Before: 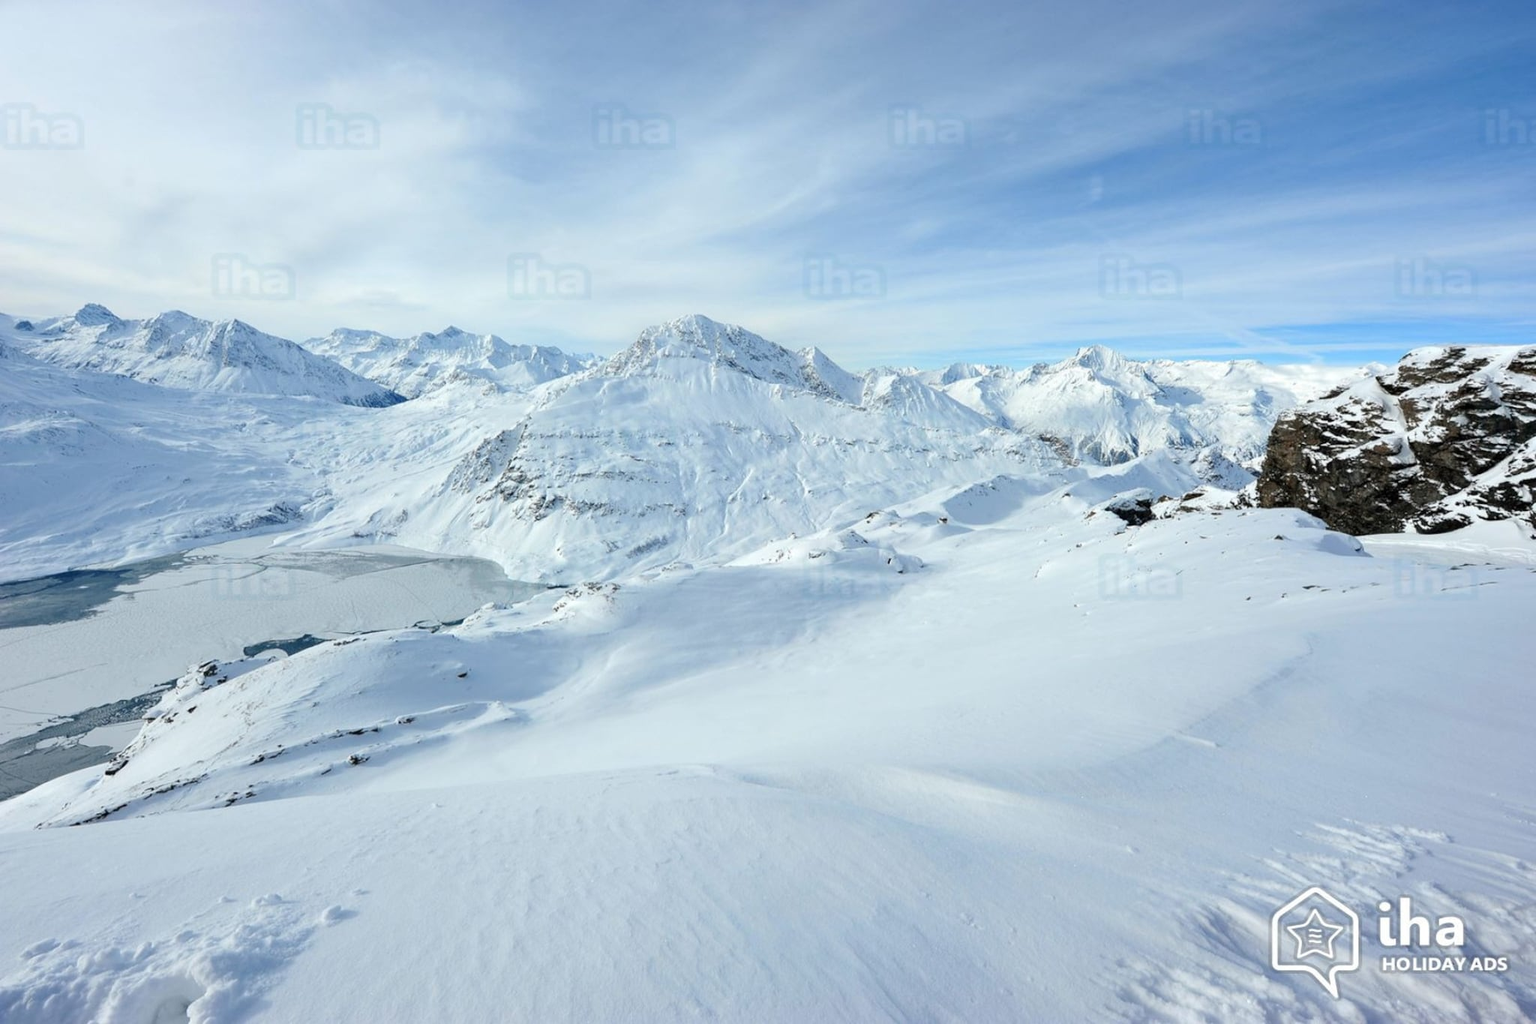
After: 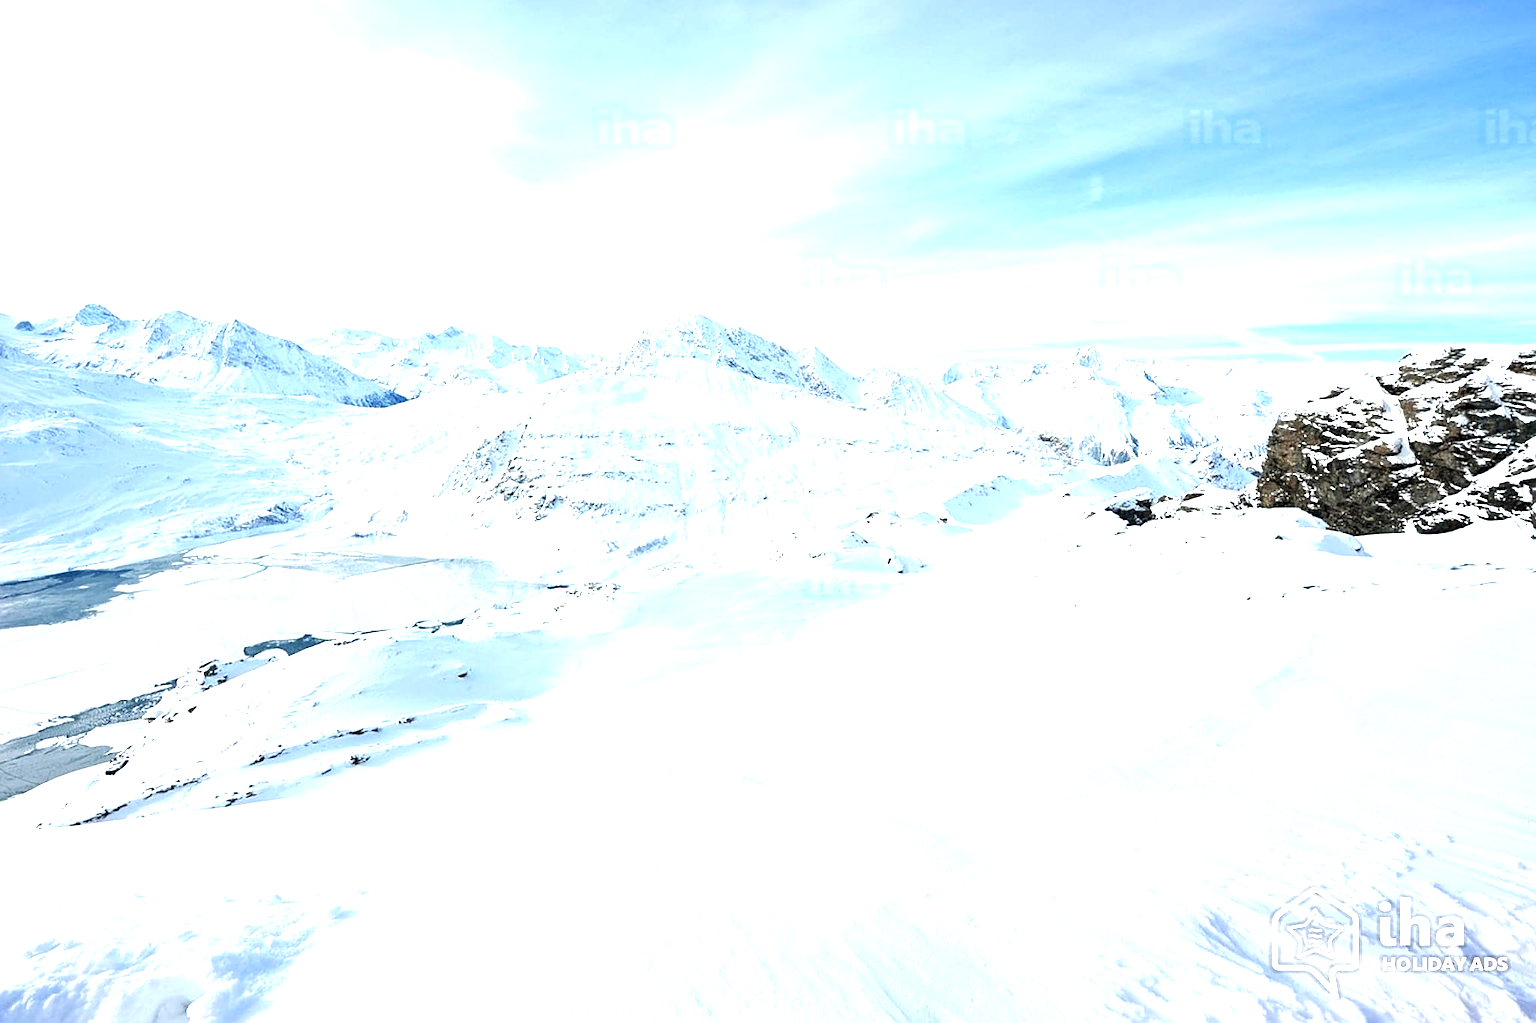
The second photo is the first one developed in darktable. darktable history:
exposure: black level correction 0, exposure 1.339 EV, compensate exposure bias true, compensate highlight preservation false
sharpen: on, module defaults
